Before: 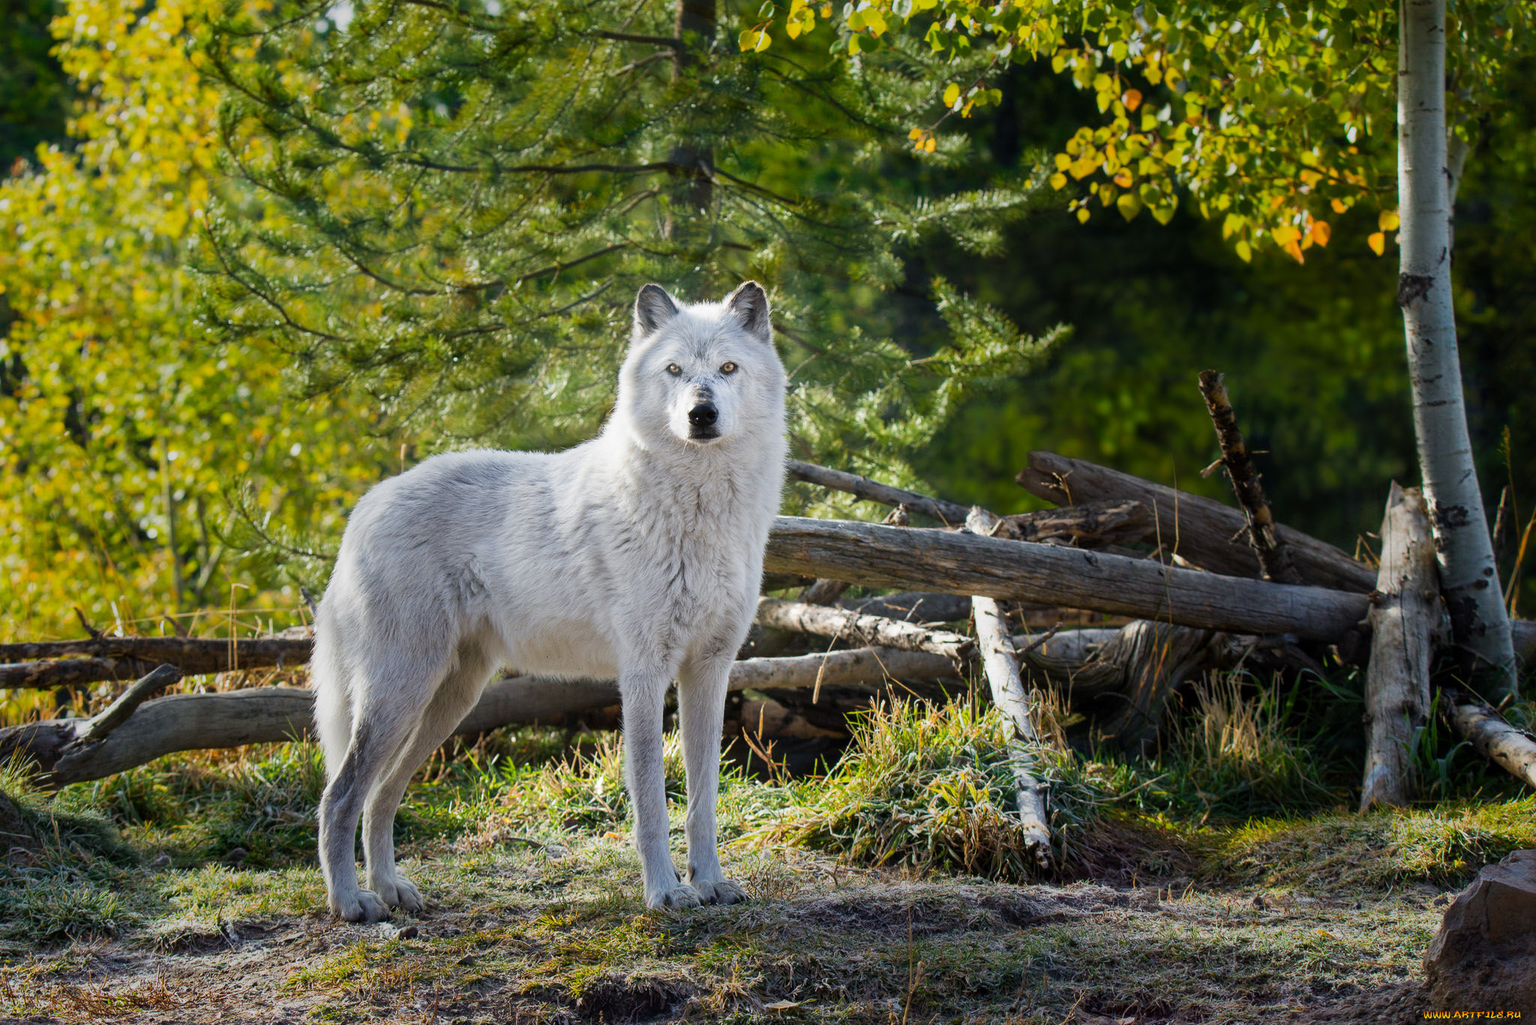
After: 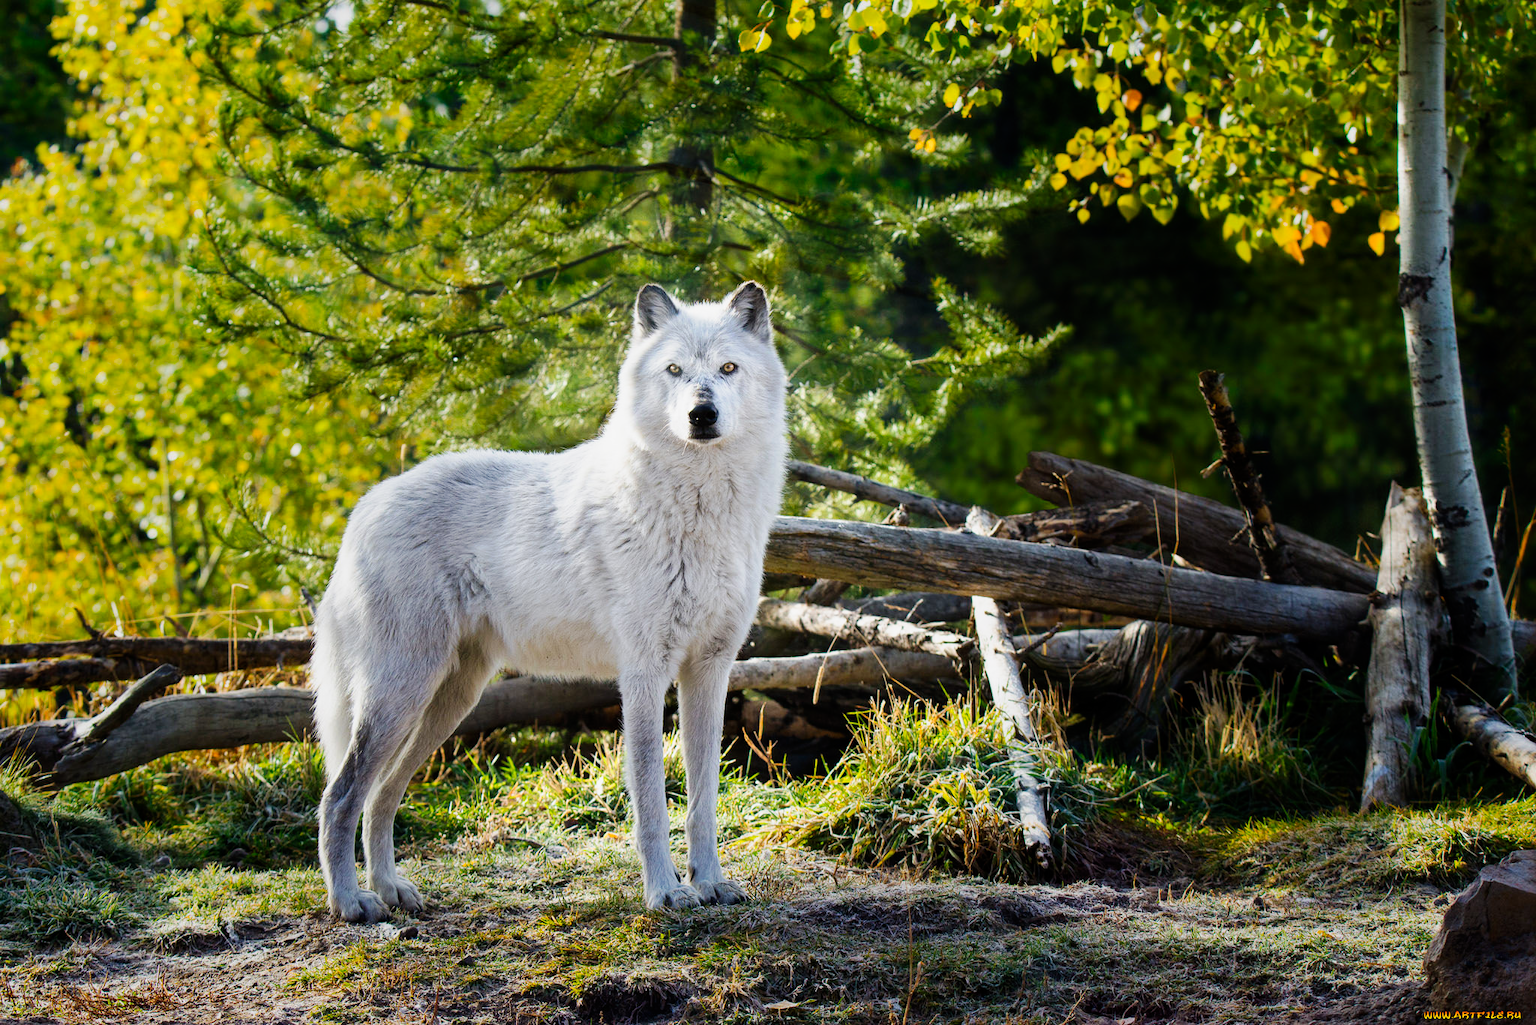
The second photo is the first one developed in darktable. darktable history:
tone curve: curves: ch0 [(0, 0) (0.035, 0.011) (0.133, 0.076) (0.285, 0.265) (0.491, 0.541) (0.617, 0.693) (0.704, 0.77) (0.794, 0.865) (0.895, 0.938) (1, 0.976)]; ch1 [(0, 0) (0.318, 0.278) (0.444, 0.427) (0.502, 0.497) (0.543, 0.547) (0.601, 0.641) (0.746, 0.764) (1, 1)]; ch2 [(0, 0) (0.316, 0.292) (0.381, 0.37) (0.423, 0.448) (0.476, 0.482) (0.502, 0.5) (0.543, 0.547) (0.587, 0.613) (0.642, 0.672) (0.704, 0.727) (0.865, 0.827) (1, 0.951)], preserve colors none
